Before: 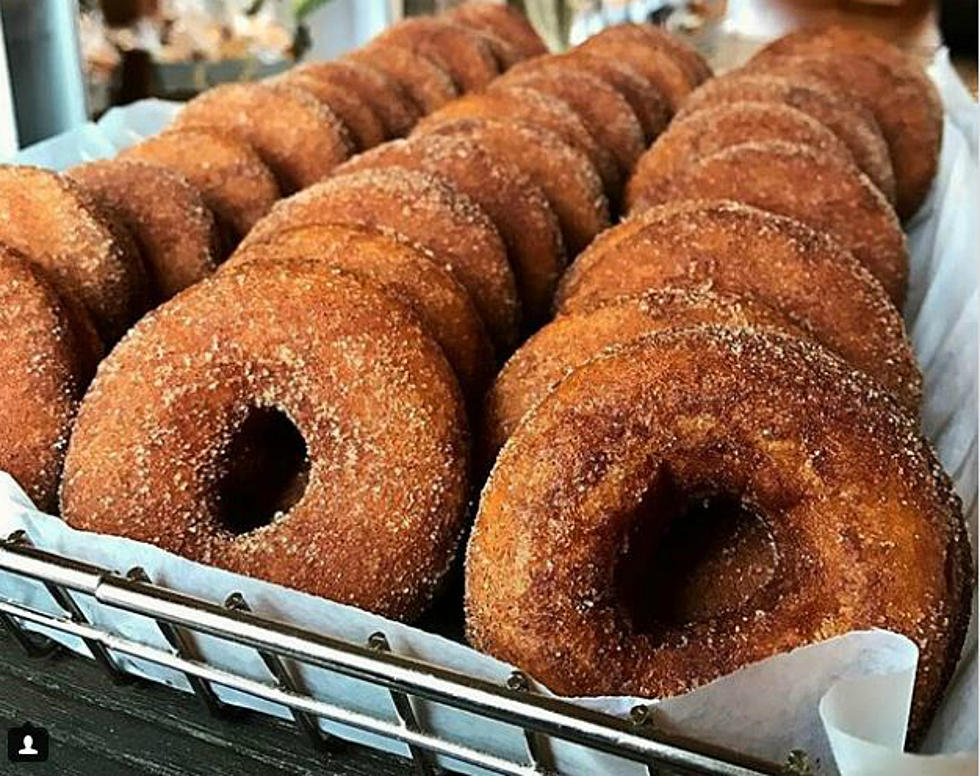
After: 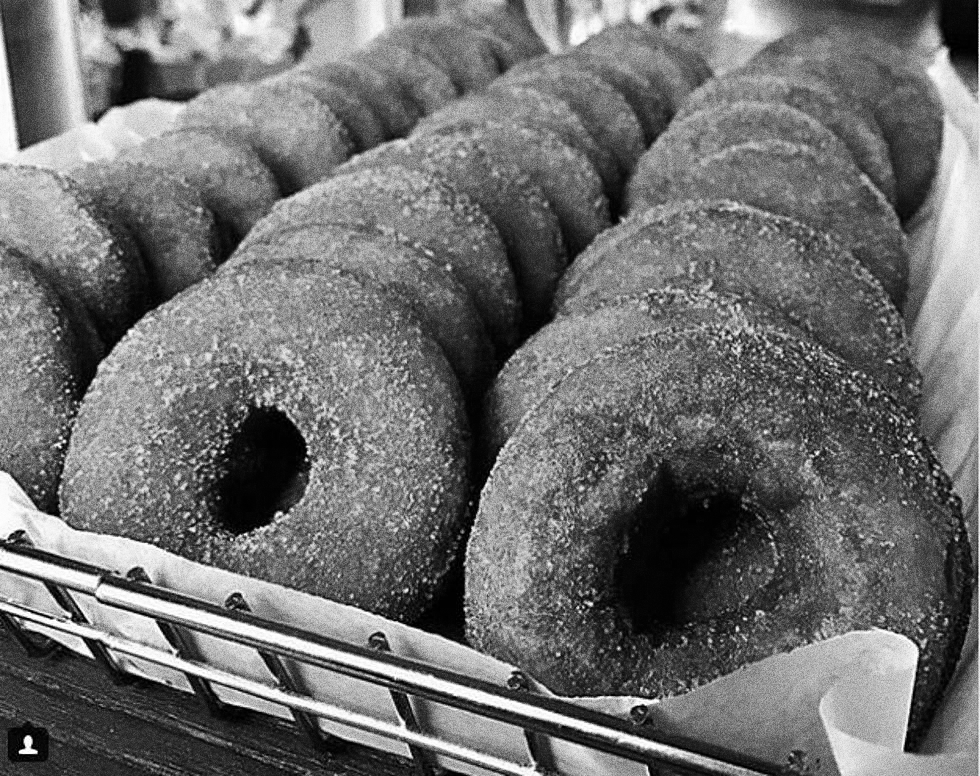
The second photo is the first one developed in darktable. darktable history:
monochrome: on, module defaults
grain: coarseness 10.62 ISO, strength 55.56%
